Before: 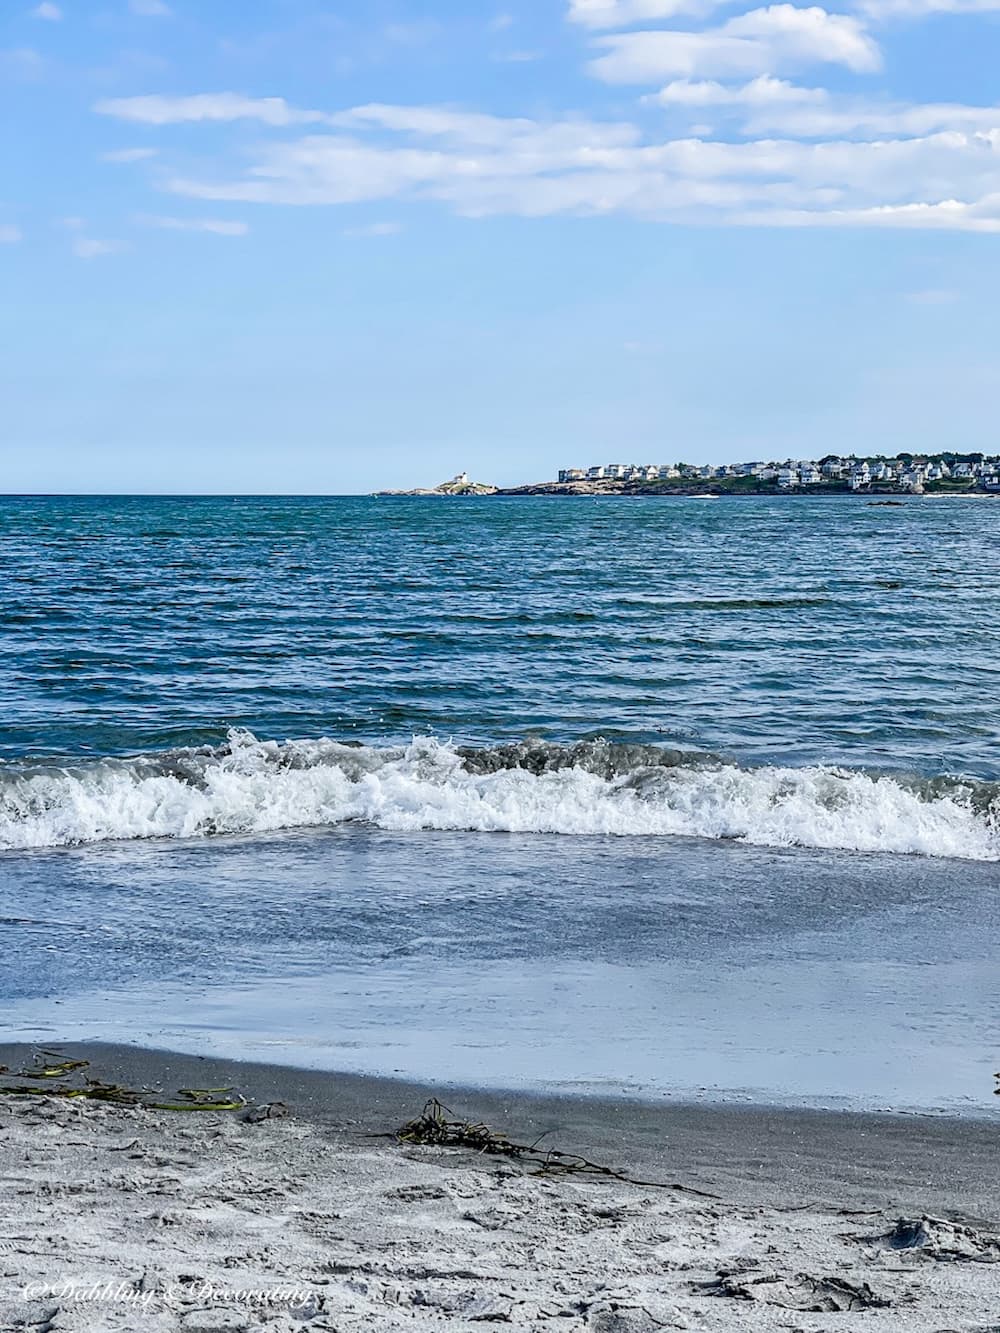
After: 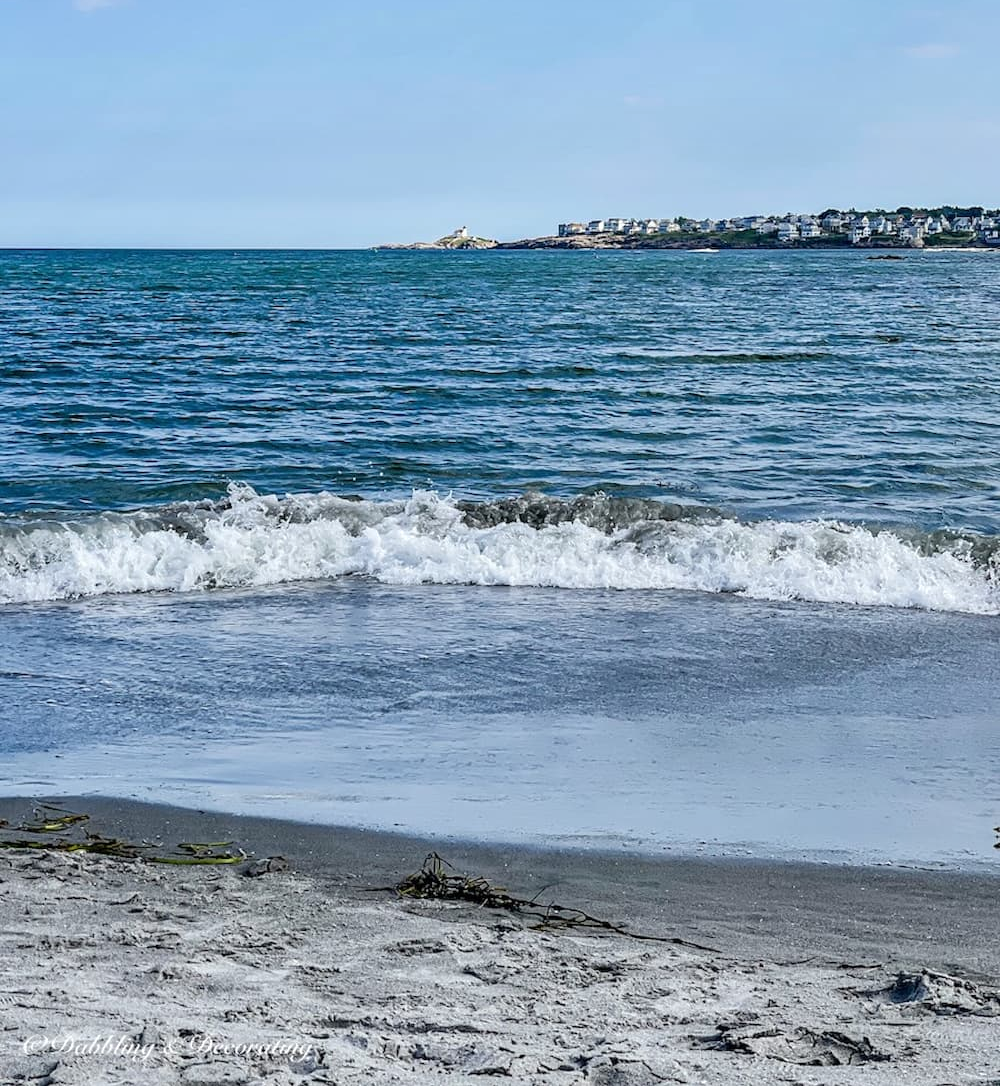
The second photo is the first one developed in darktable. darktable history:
crop and rotate: top 18.507%
shadows and highlights: shadows 10, white point adjustment 1, highlights -40
